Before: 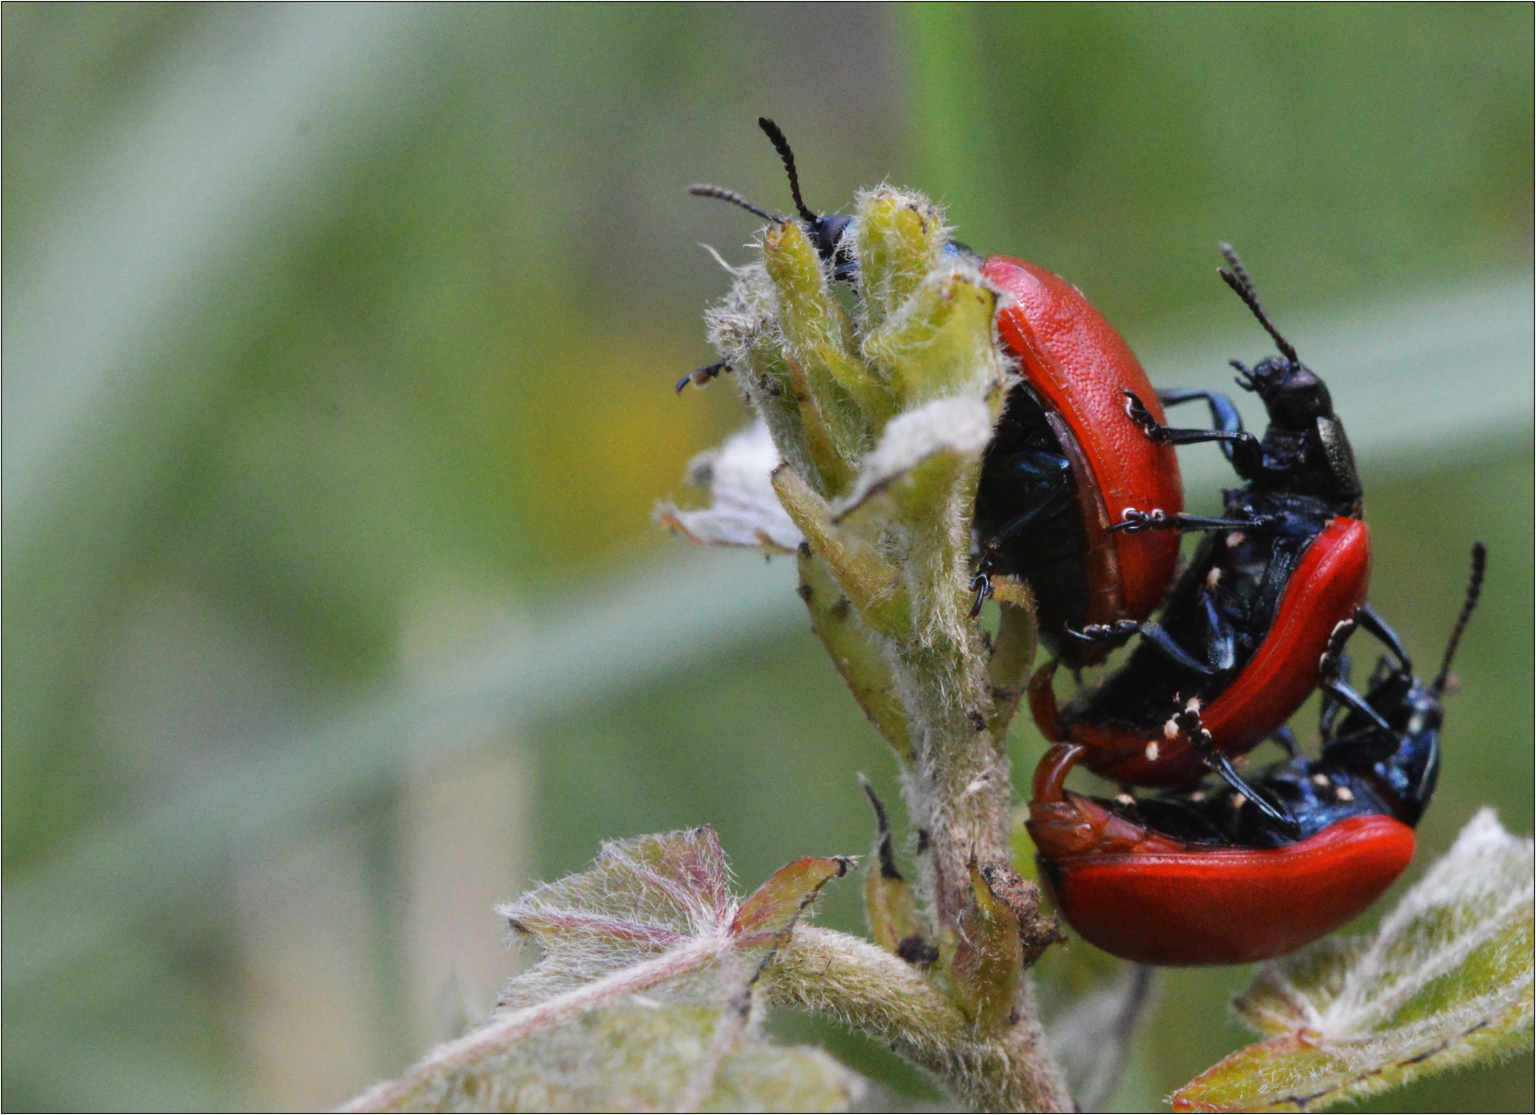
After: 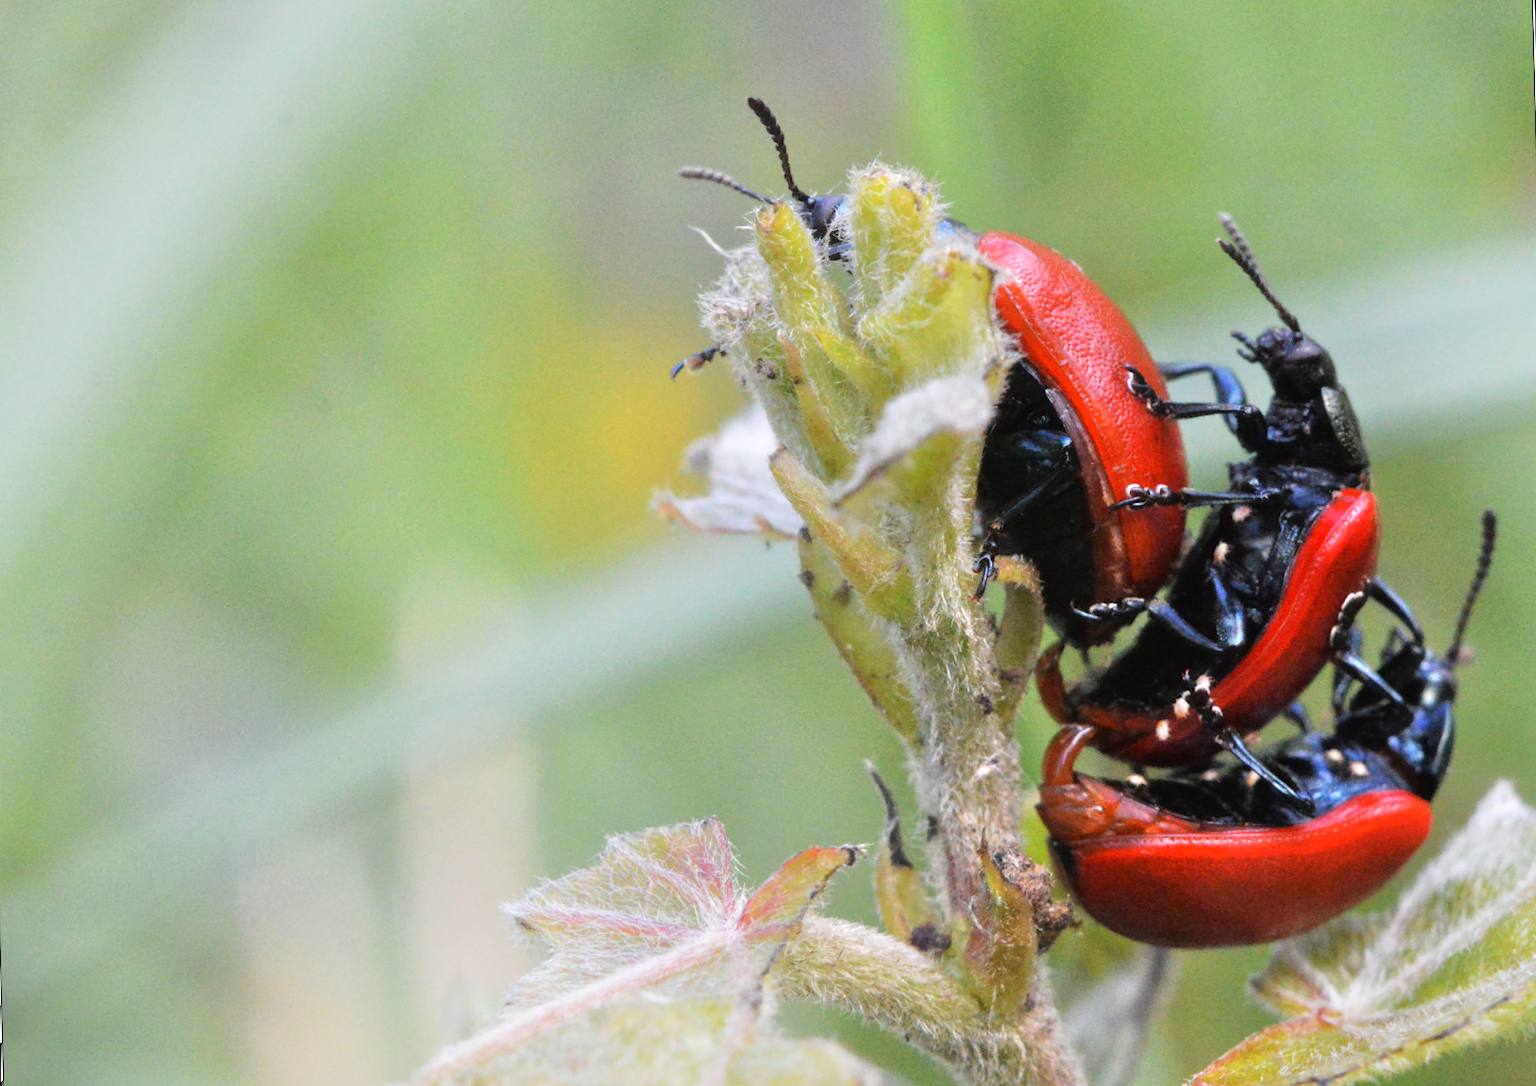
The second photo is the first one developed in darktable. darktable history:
rotate and perspective: rotation -1.42°, crop left 0.016, crop right 0.984, crop top 0.035, crop bottom 0.965
tone equalizer: -7 EV 0.15 EV, -6 EV 0.6 EV, -5 EV 1.15 EV, -4 EV 1.33 EV, -3 EV 1.15 EV, -2 EV 0.6 EV, -1 EV 0.15 EV, mask exposure compensation -0.5 EV
shadows and highlights: shadows -21.3, highlights 100, soften with gaussian
